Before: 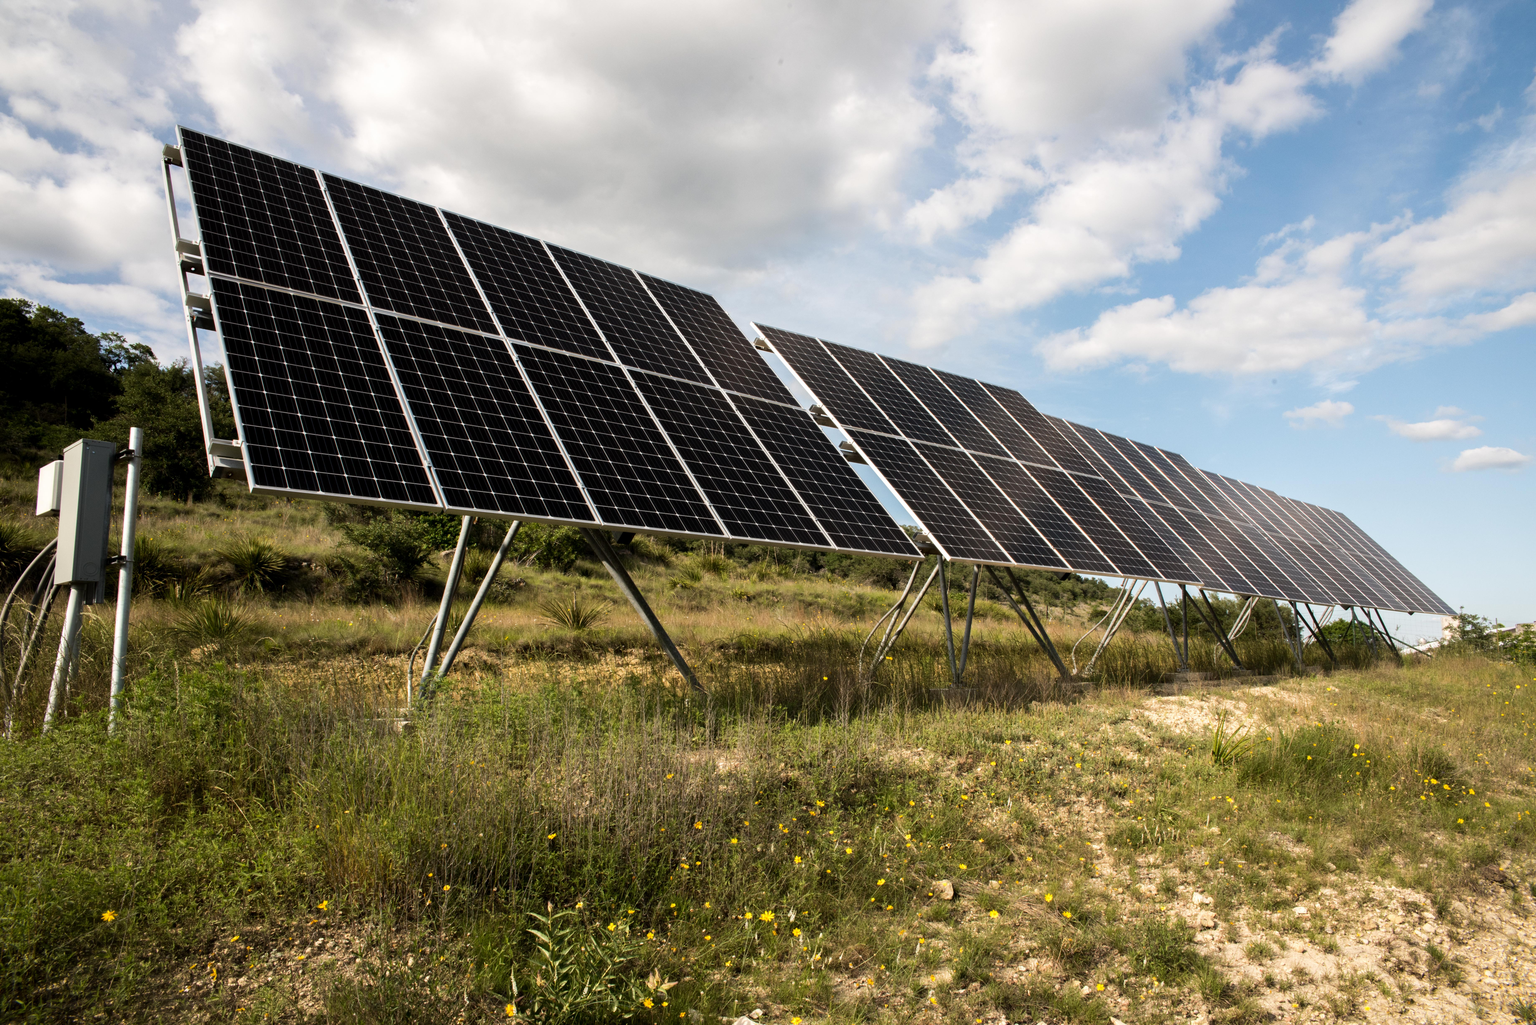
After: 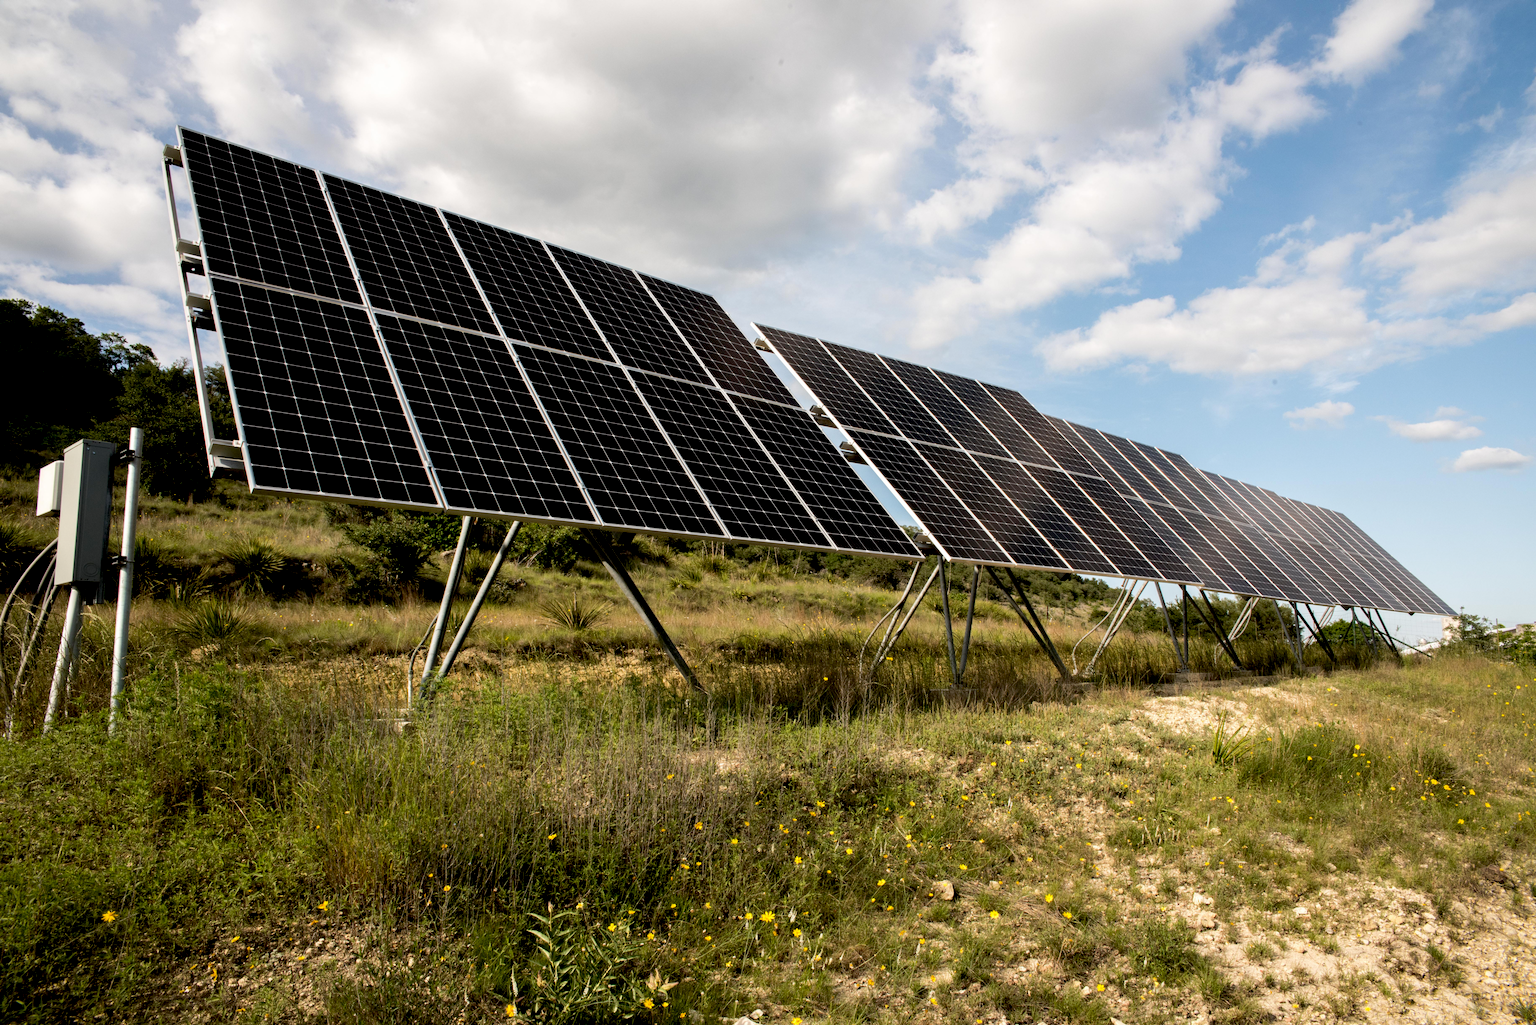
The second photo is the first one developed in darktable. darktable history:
exposure: black level correction 0.012, compensate highlight preservation false
